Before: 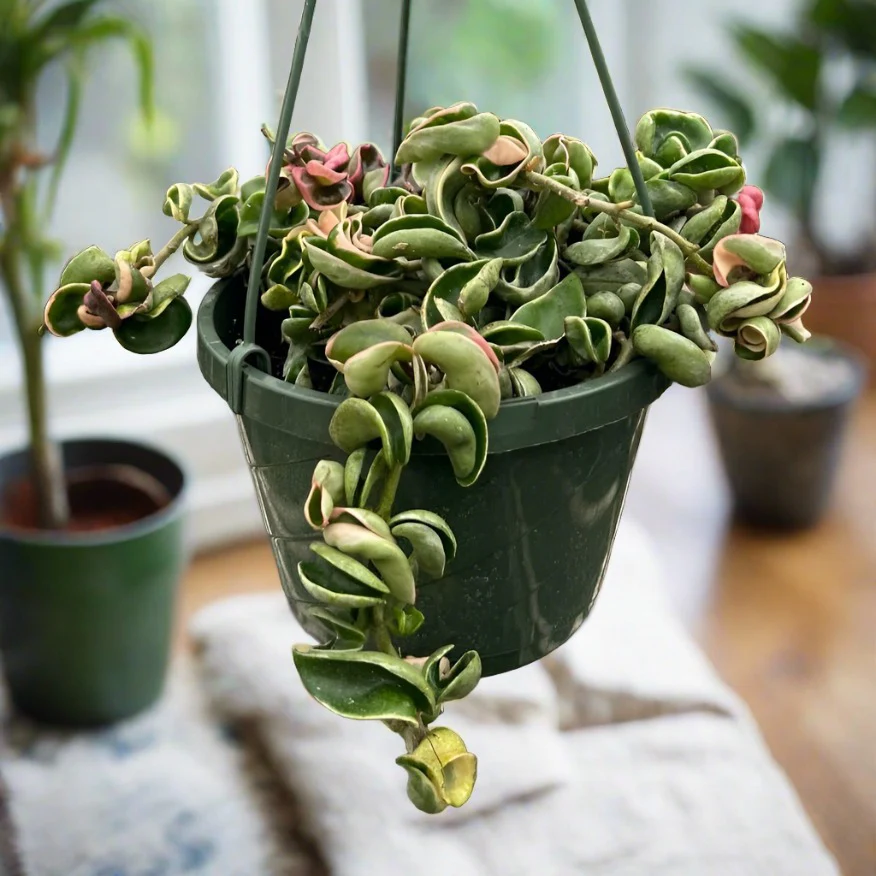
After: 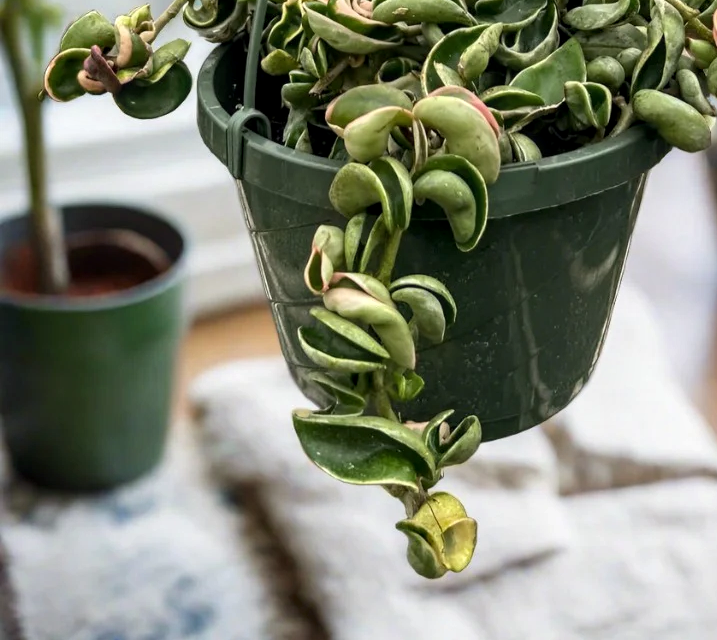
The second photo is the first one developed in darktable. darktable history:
crop: top 26.849%, right 18.045%
local contrast: detail 130%
